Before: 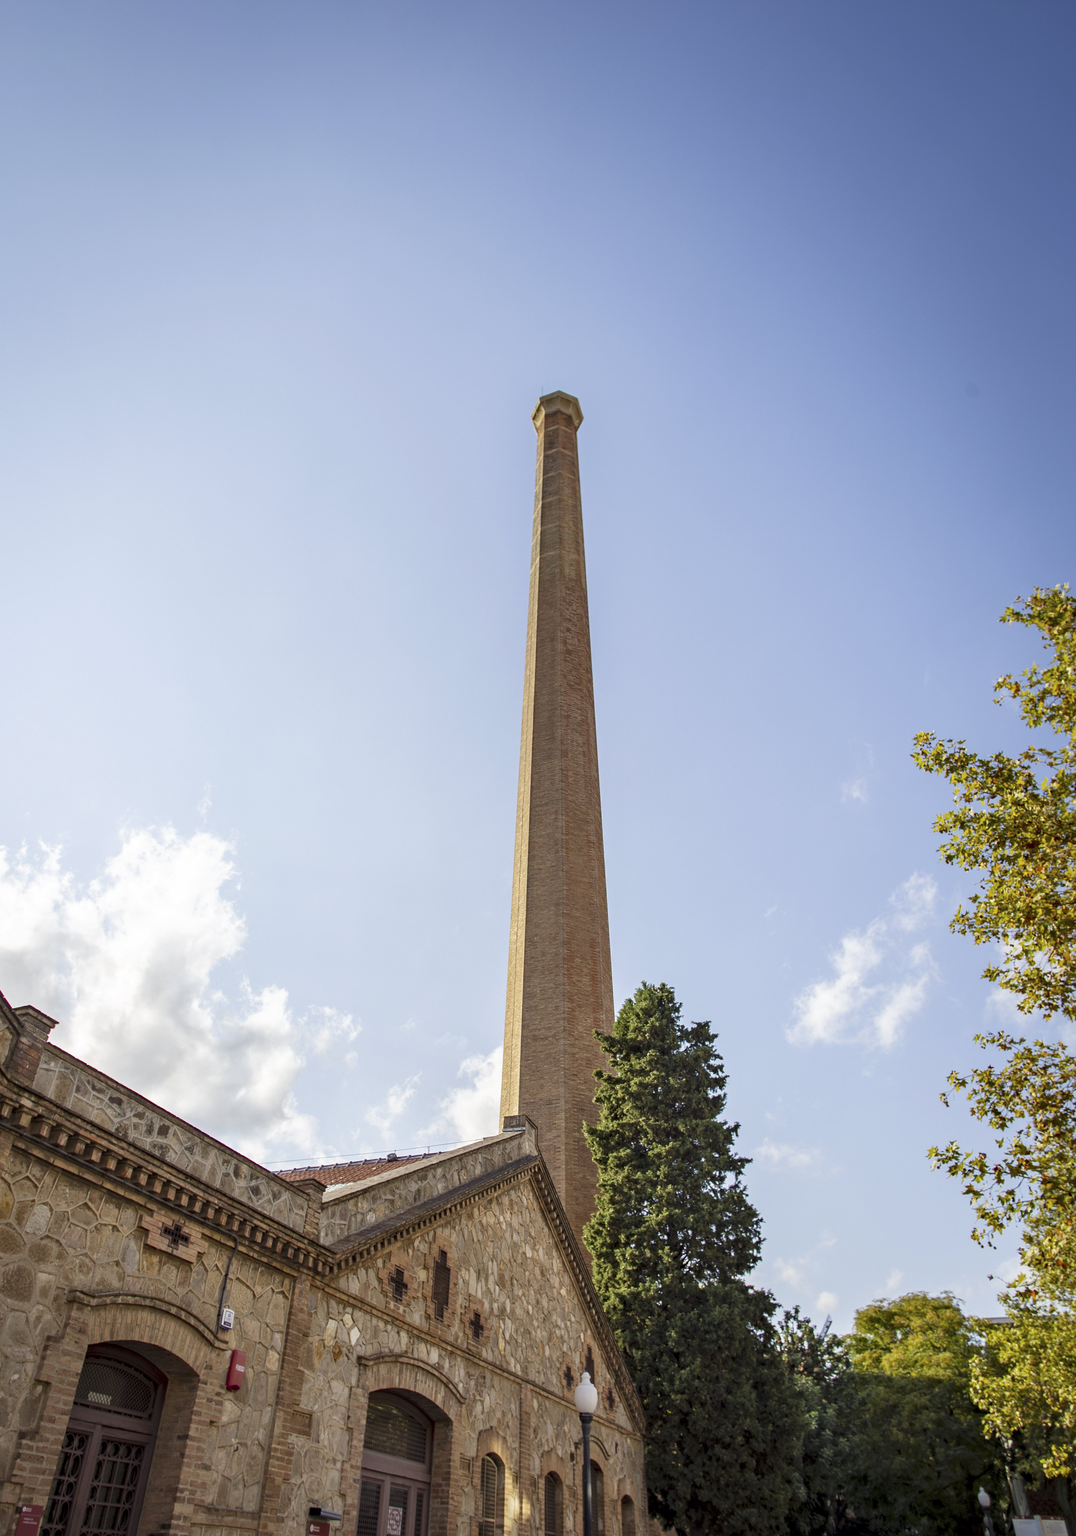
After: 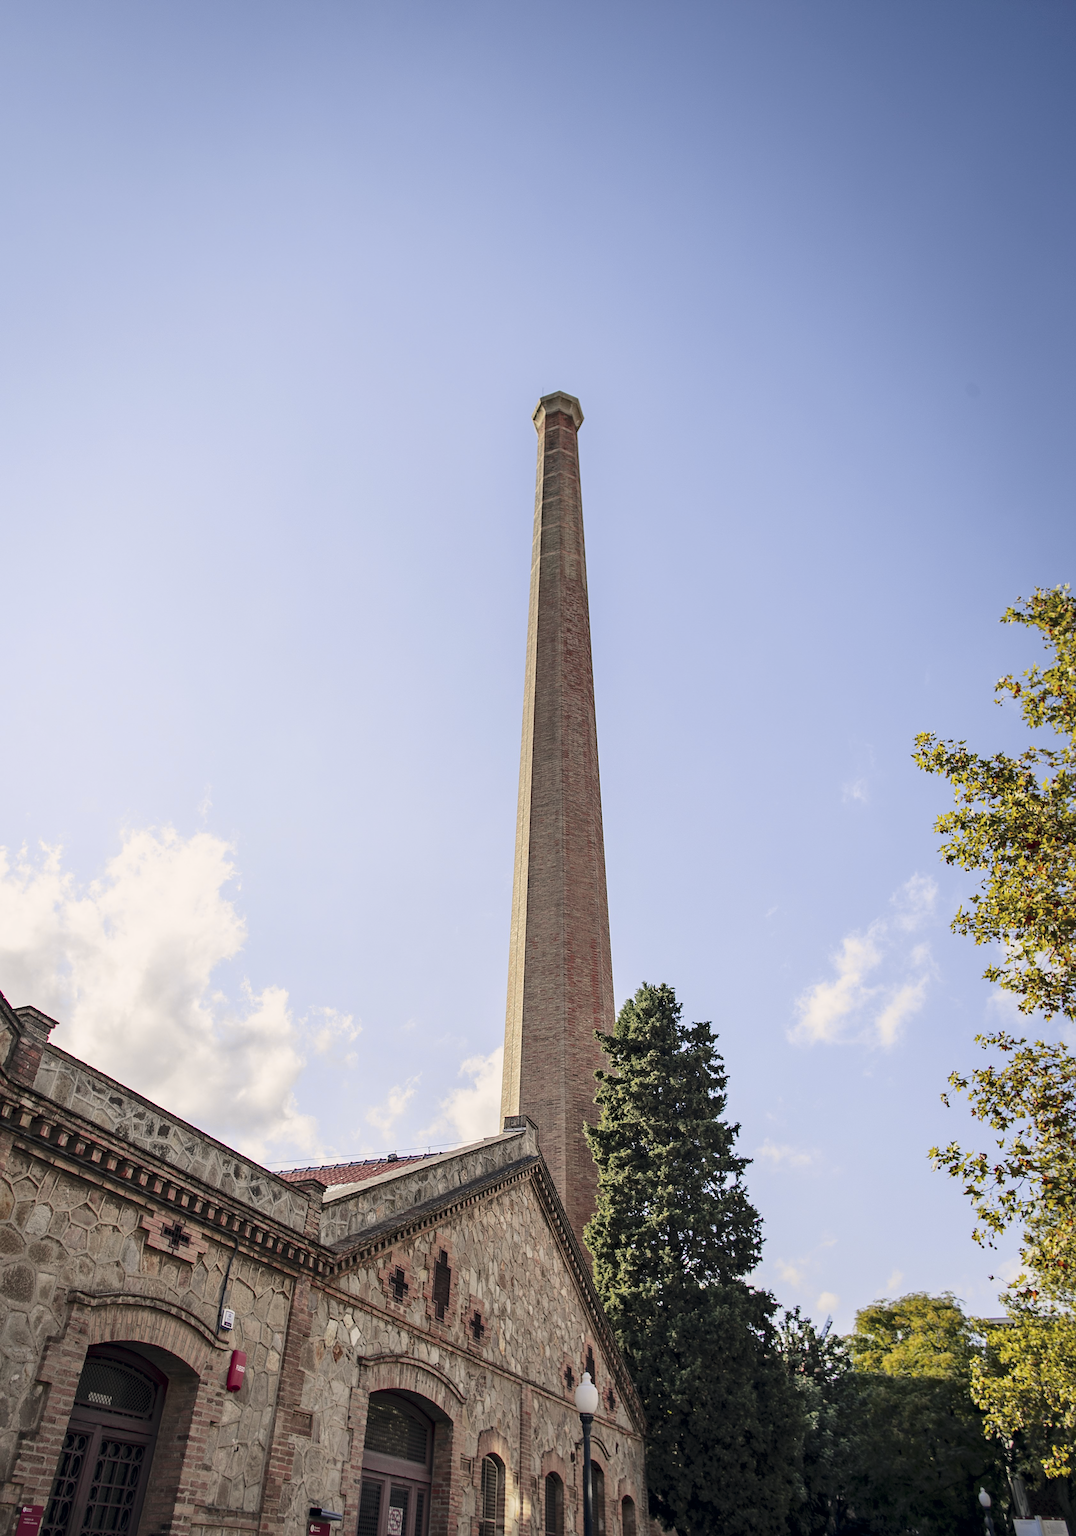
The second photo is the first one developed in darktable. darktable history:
sharpen: on, module defaults
color correction: highlights a* 2.8, highlights b* 5, shadows a* -1.53, shadows b* -4.9, saturation 0.806
tone curve: curves: ch0 [(0, 0) (0.23, 0.189) (0.486, 0.52) (0.822, 0.825) (0.994, 0.955)]; ch1 [(0, 0) (0.226, 0.261) (0.379, 0.442) (0.469, 0.468) (0.495, 0.498) (0.514, 0.509) (0.561, 0.603) (0.59, 0.656) (1, 1)]; ch2 [(0, 0) (0.269, 0.299) (0.459, 0.43) (0.498, 0.5) (0.523, 0.52) (0.586, 0.569) (0.635, 0.617) (0.659, 0.681) (0.718, 0.764) (1, 1)], color space Lab, independent channels, preserve colors none
